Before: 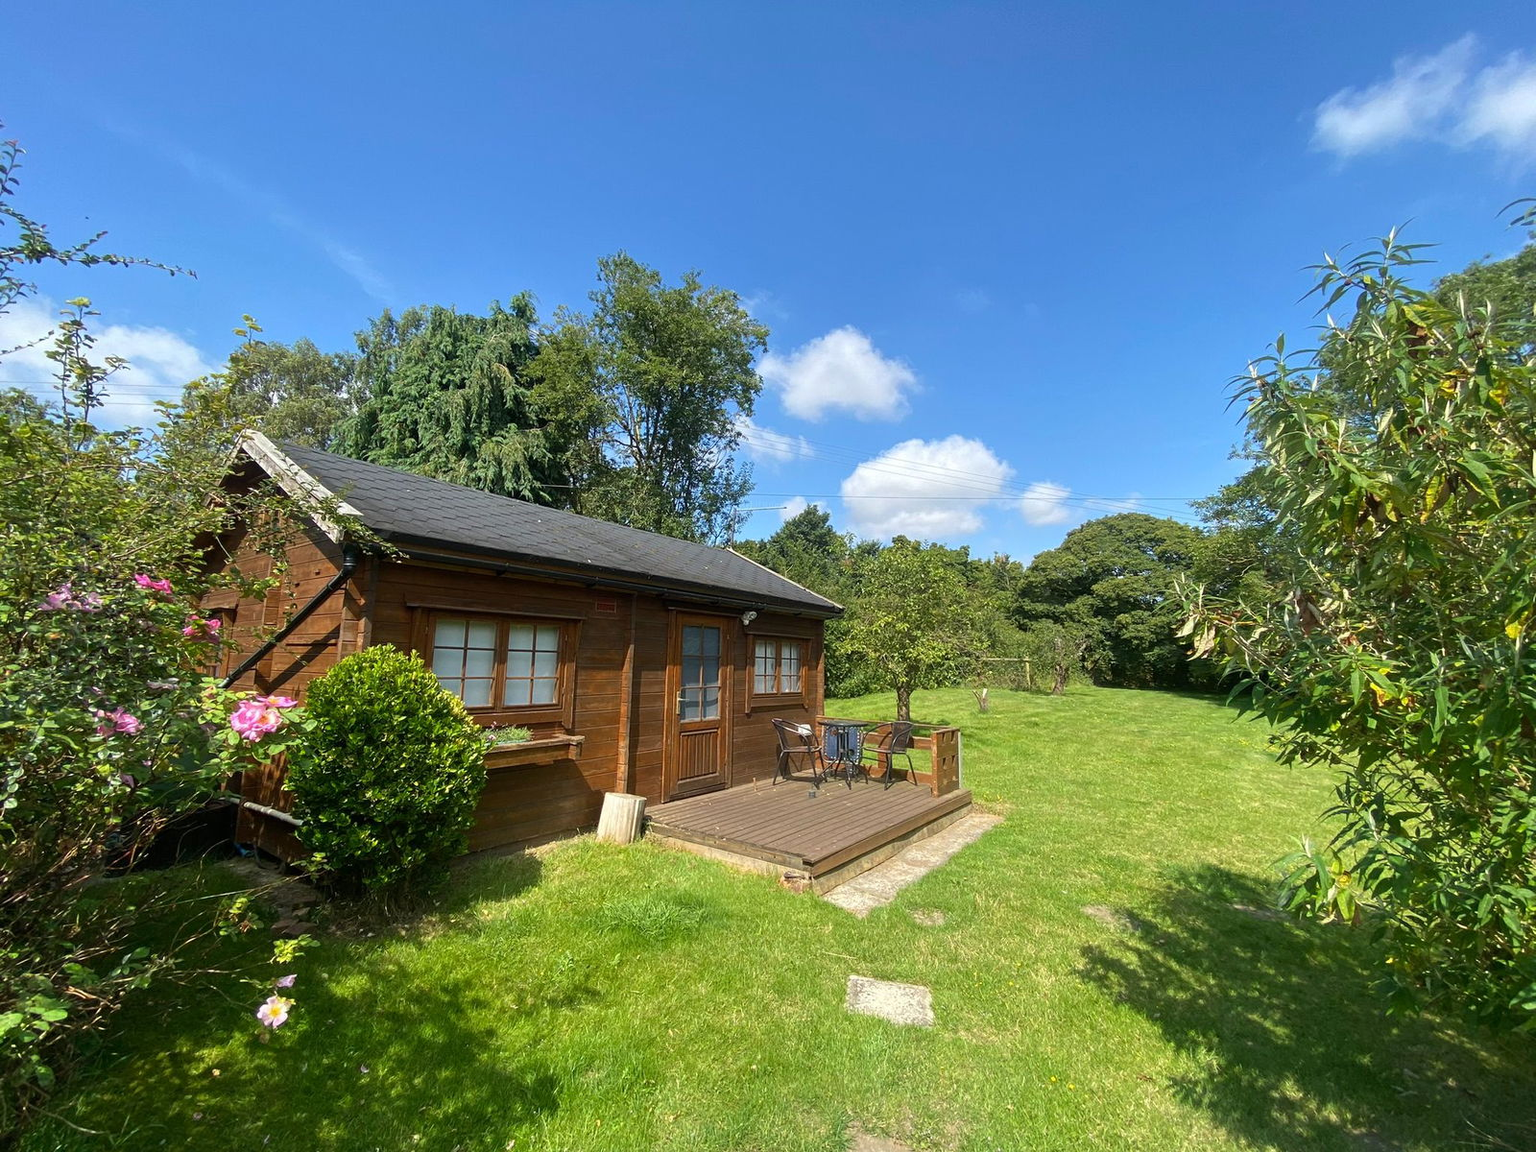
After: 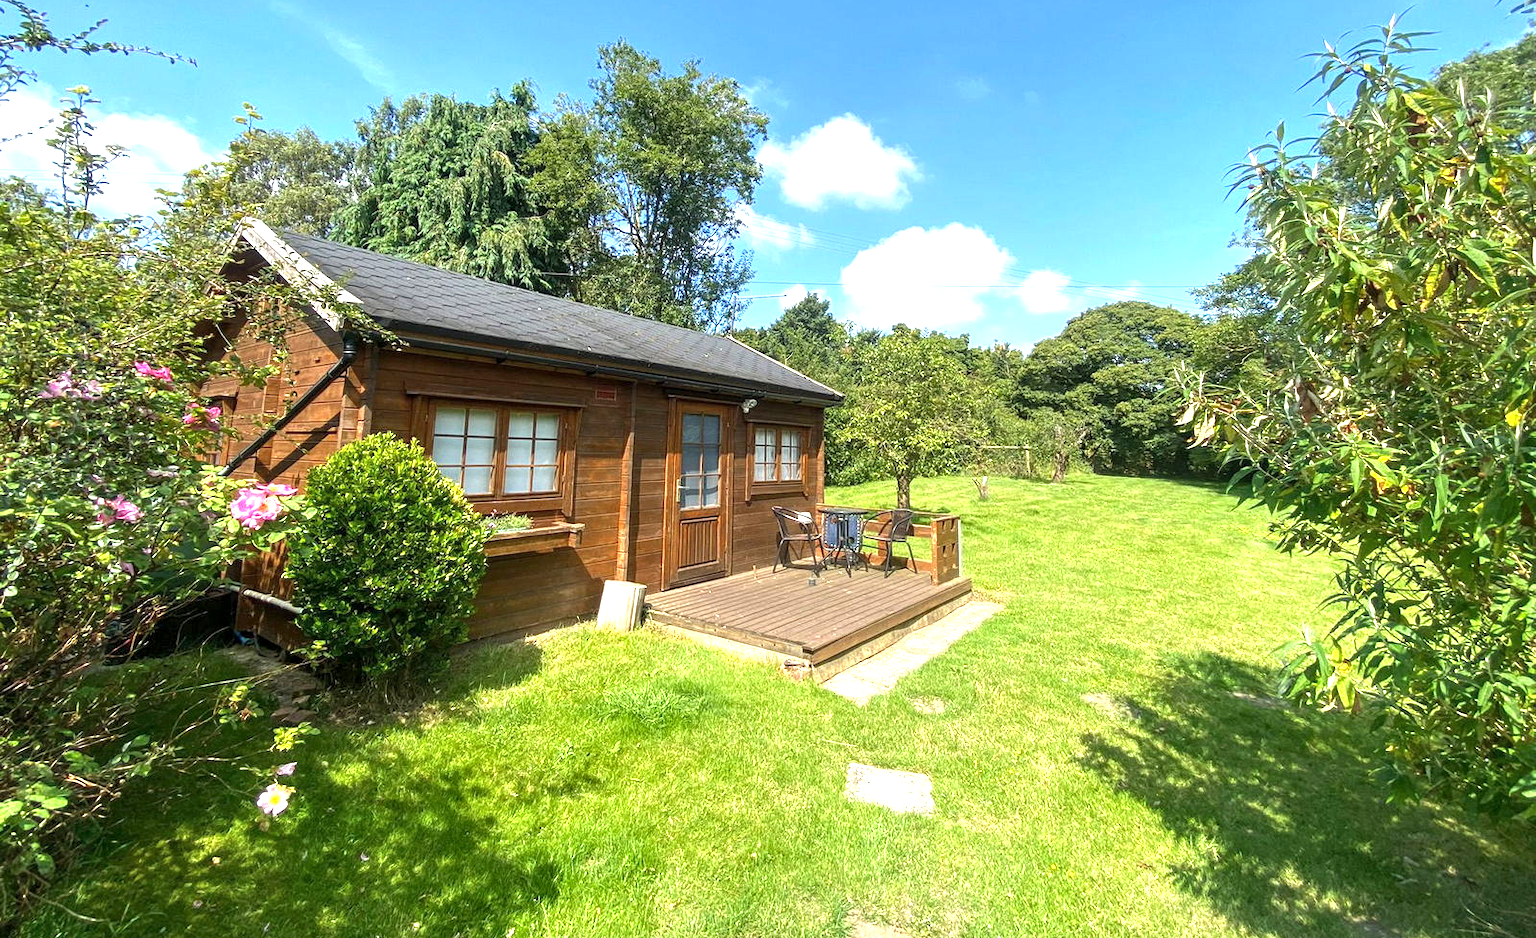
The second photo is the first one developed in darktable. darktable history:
exposure: black level correction 0, exposure 1 EV, compensate highlight preservation false
crop and rotate: top 18.479%
local contrast: on, module defaults
